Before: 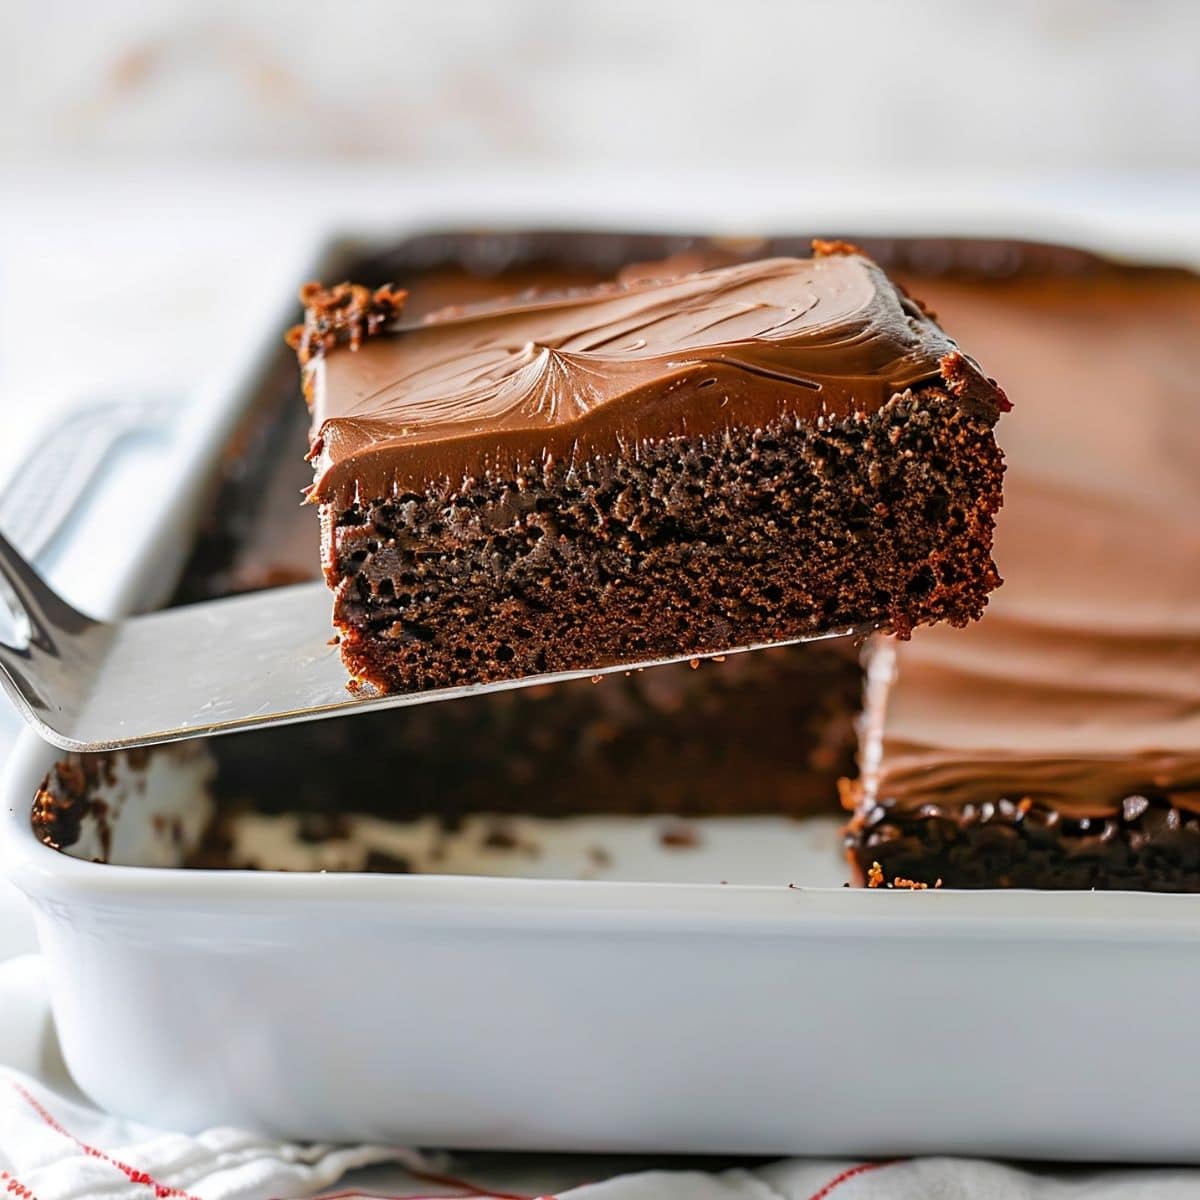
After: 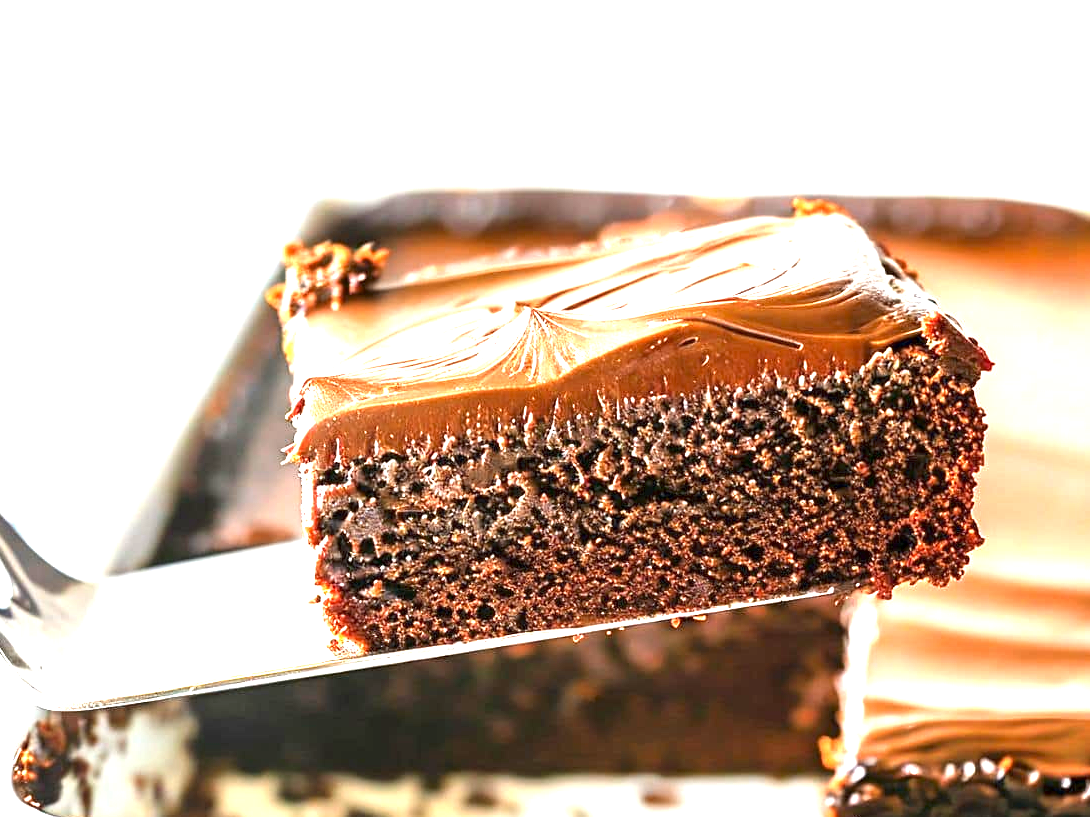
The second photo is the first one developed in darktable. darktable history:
exposure: exposure 1.998 EV, compensate highlight preservation false
crop: left 1.584%, top 3.422%, right 7.577%, bottom 28.423%
